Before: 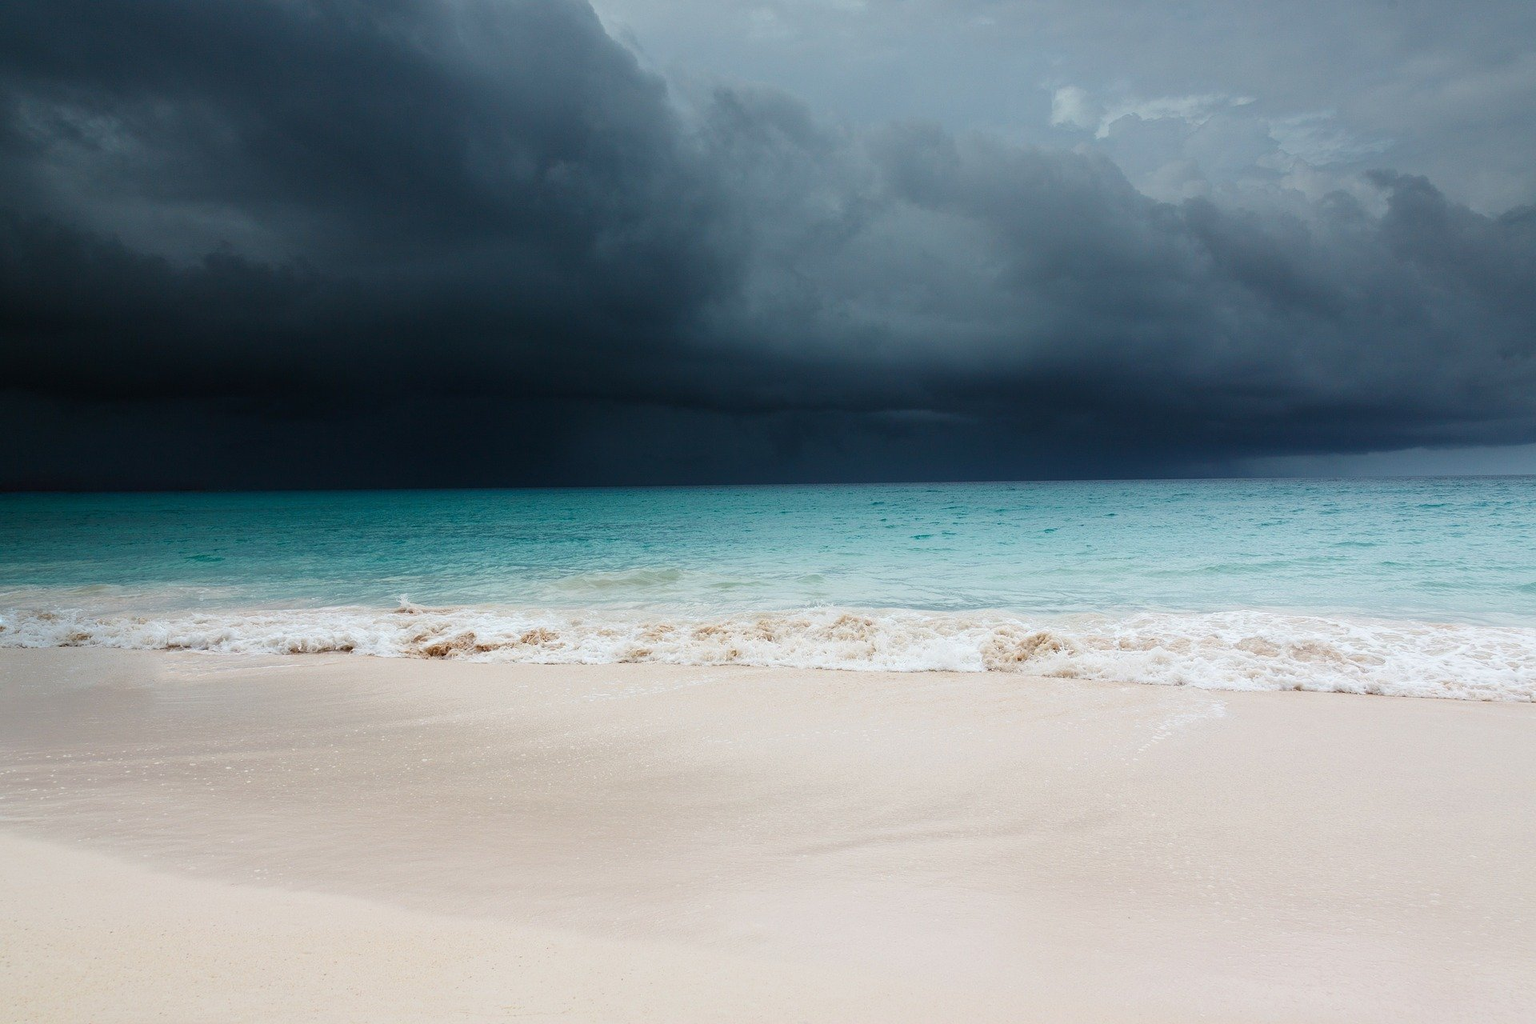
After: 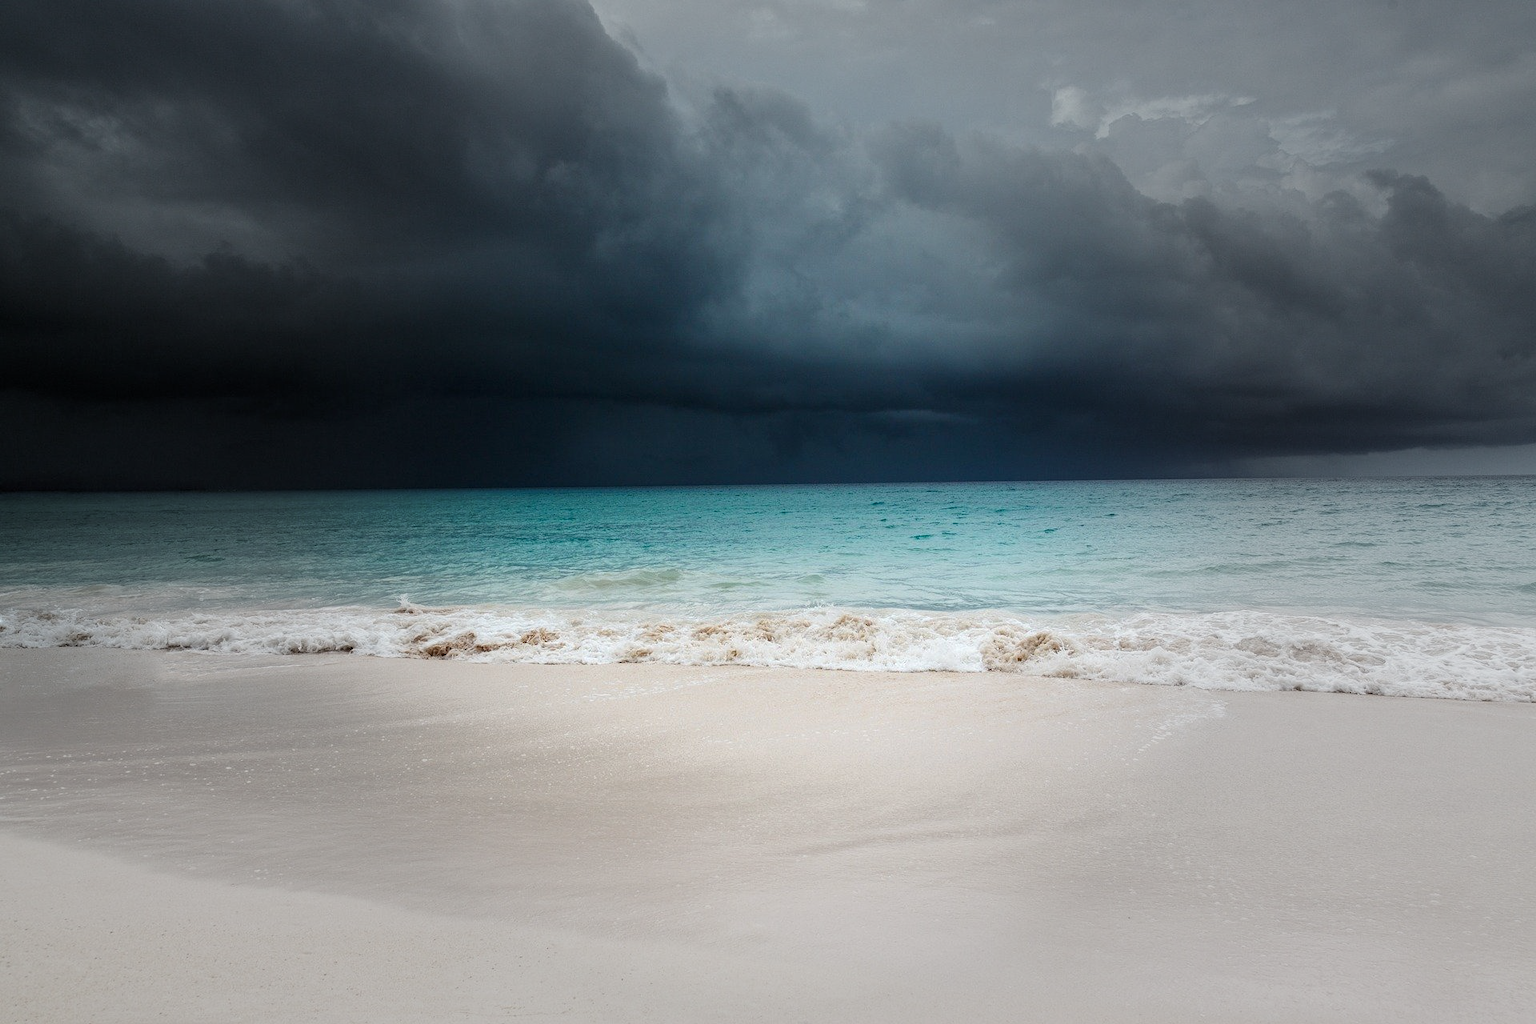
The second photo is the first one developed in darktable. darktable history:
local contrast: detail 130%
vignetting: fall-off start 30.77%, fall-off radius 34.21%, brightness -0.29
